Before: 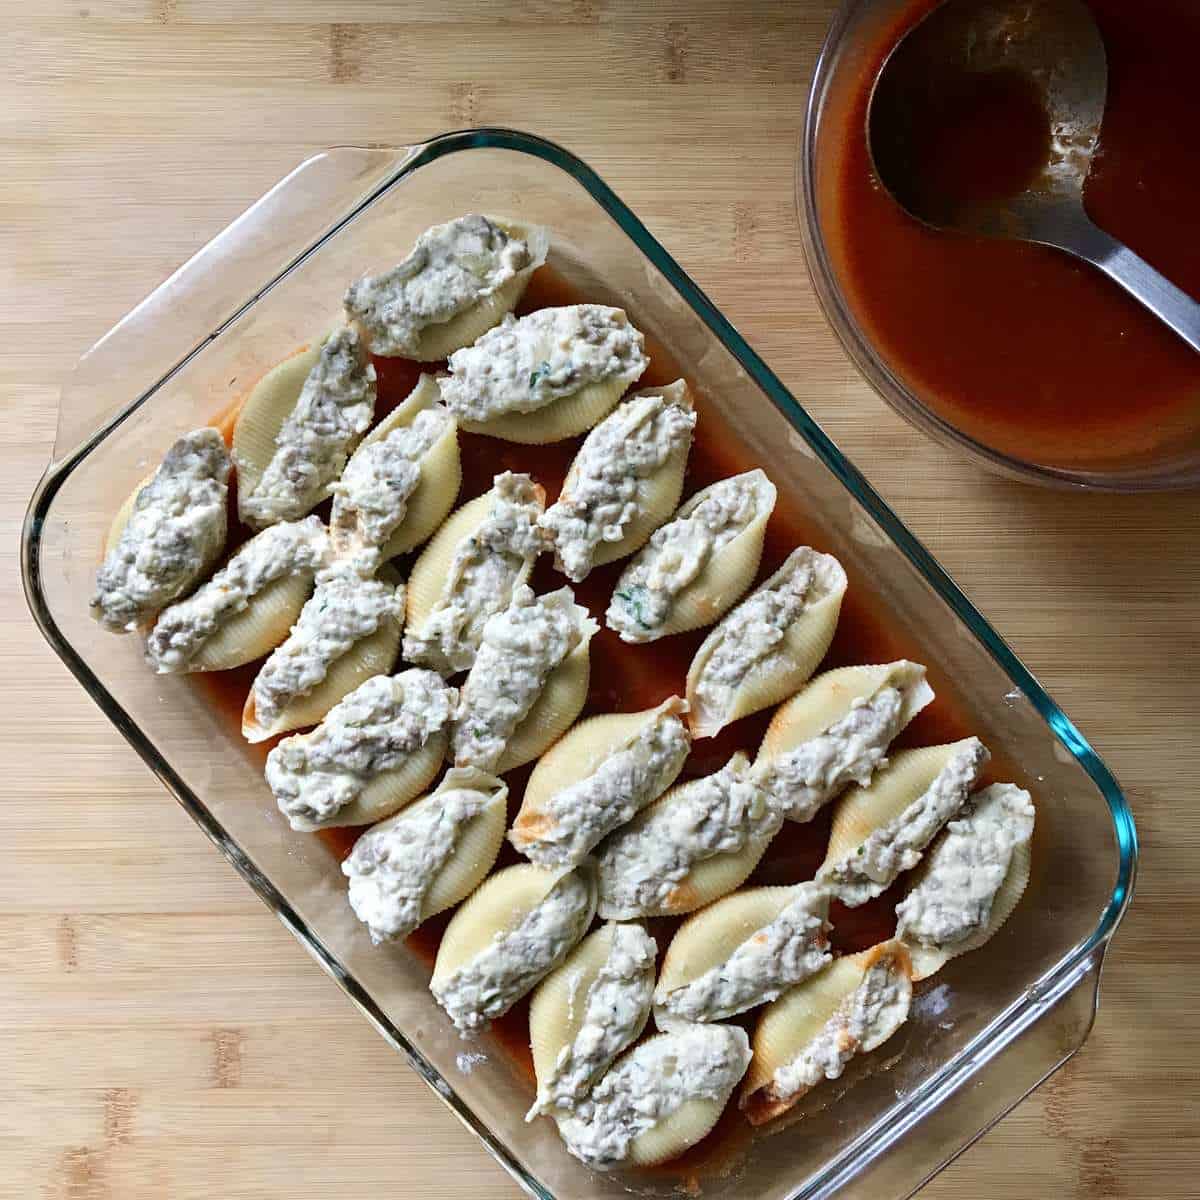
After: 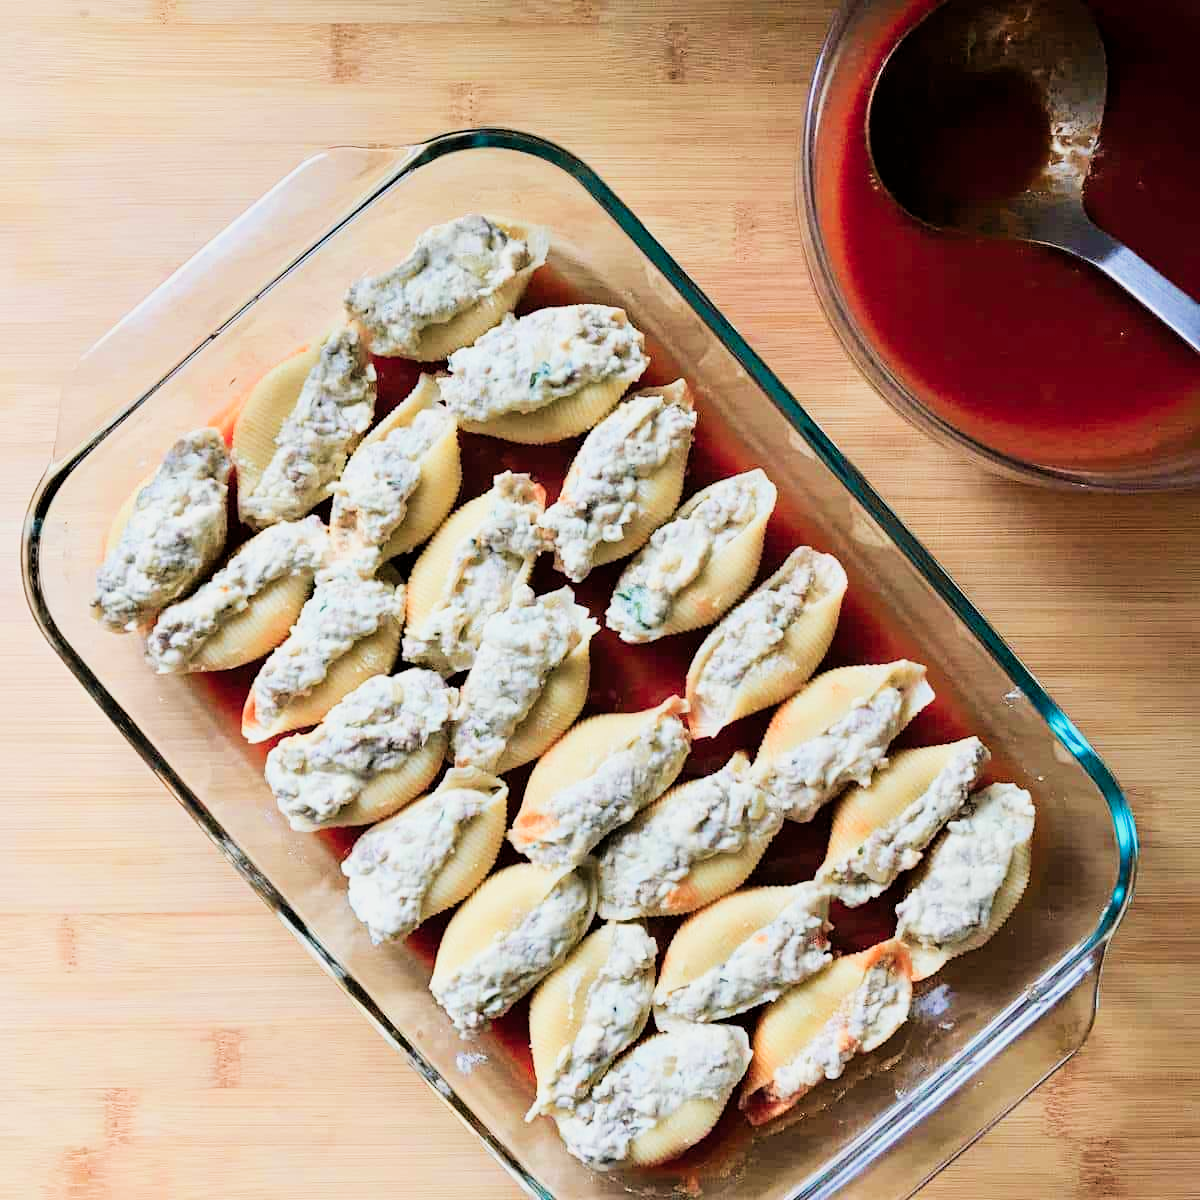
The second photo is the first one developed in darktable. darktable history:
velvia: strength 27.18%
color zones: curves: ch1 [(0.263, 0.53) (0.376, 0.287) (0.487, 0.512) (0.748, 0.547) (1, 0.513)]; ch2 [(0.262, 0.45) (0.751, 0.477)]
exposure: black level correction 0, exposure 0.95 EV, compensate highlight preservation false
filmic rgb: middle gray luminance 28.95%, black relative exposure -10.29 EV, white relative exposure 5.48 EV, target black luminance 0%, hardness 3.97, latitude 2.92%, contrast 1.122, highlights saturation mix 5.85%, shadows ↔ highlights balance 14.78%
